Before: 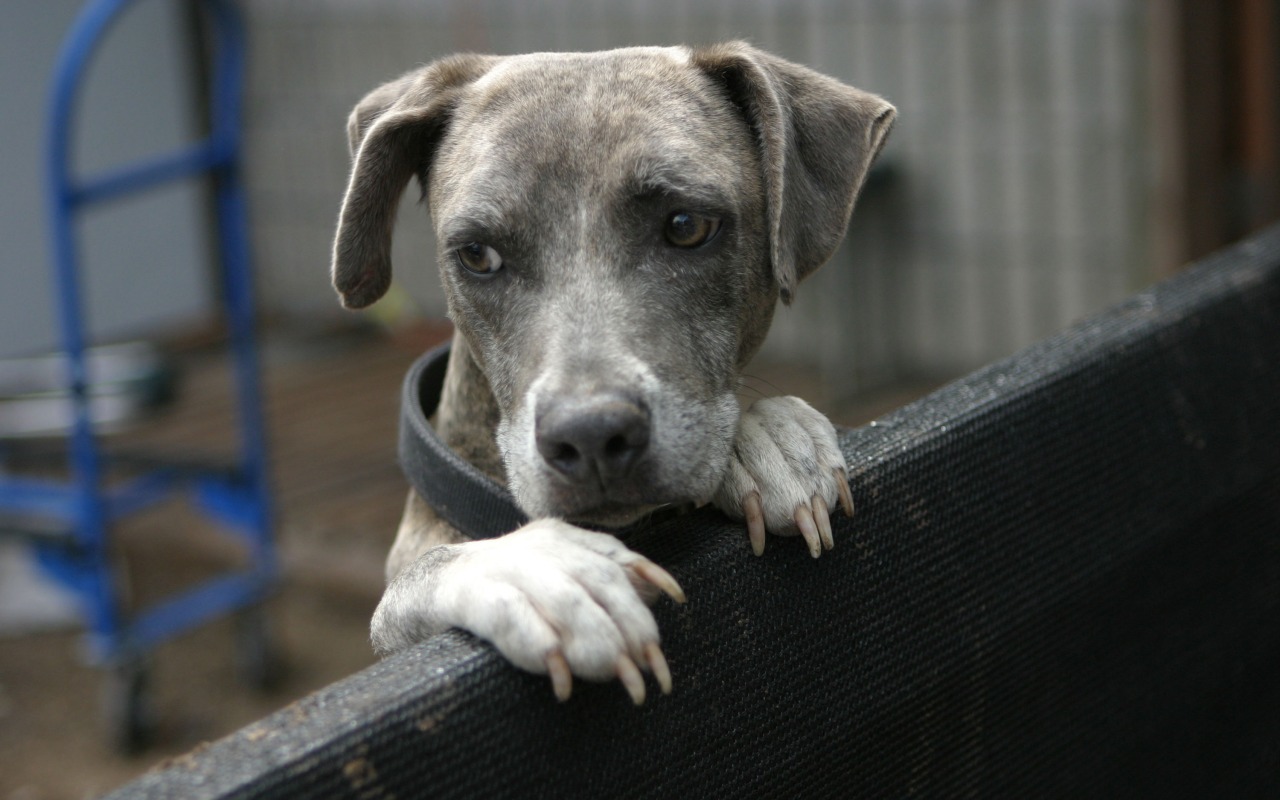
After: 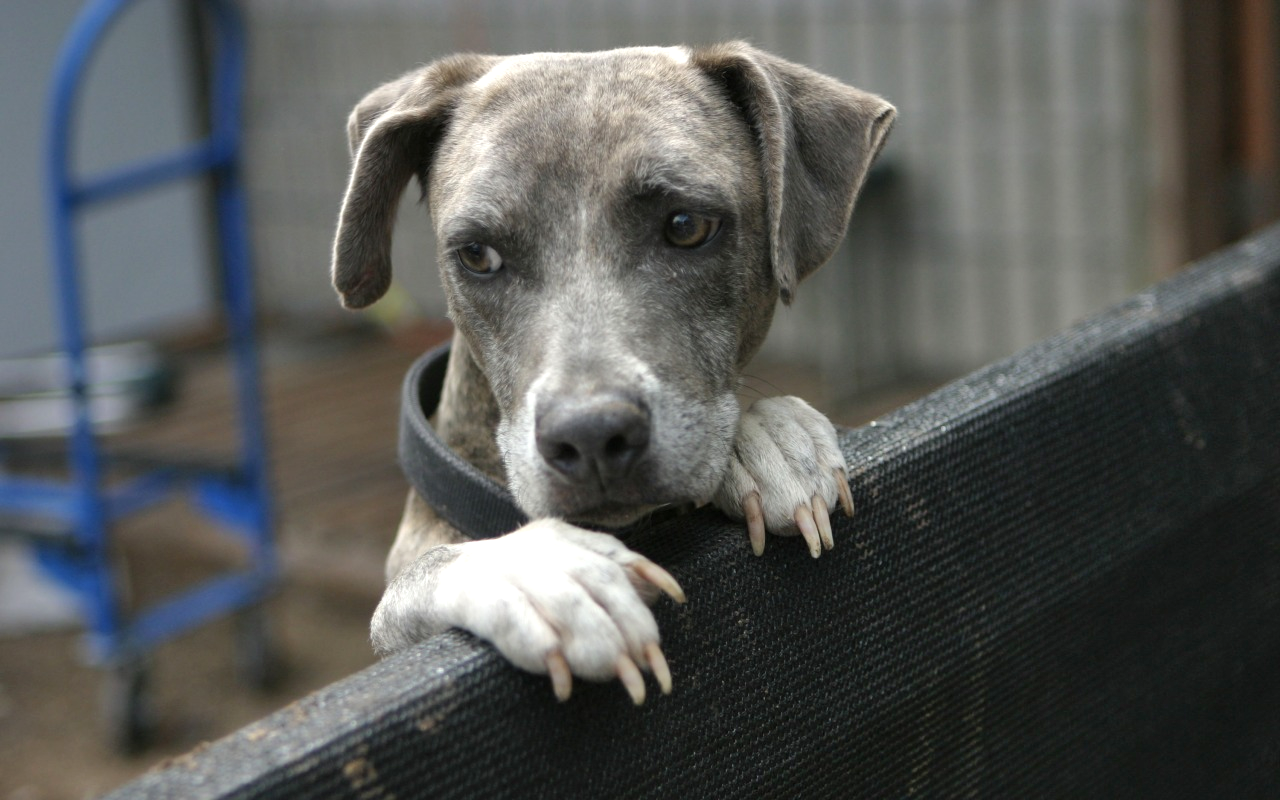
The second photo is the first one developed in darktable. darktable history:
exposure: exposure 0.244 EV, compensate highlight preservation false
shadows and highlights: soften with gaussian
